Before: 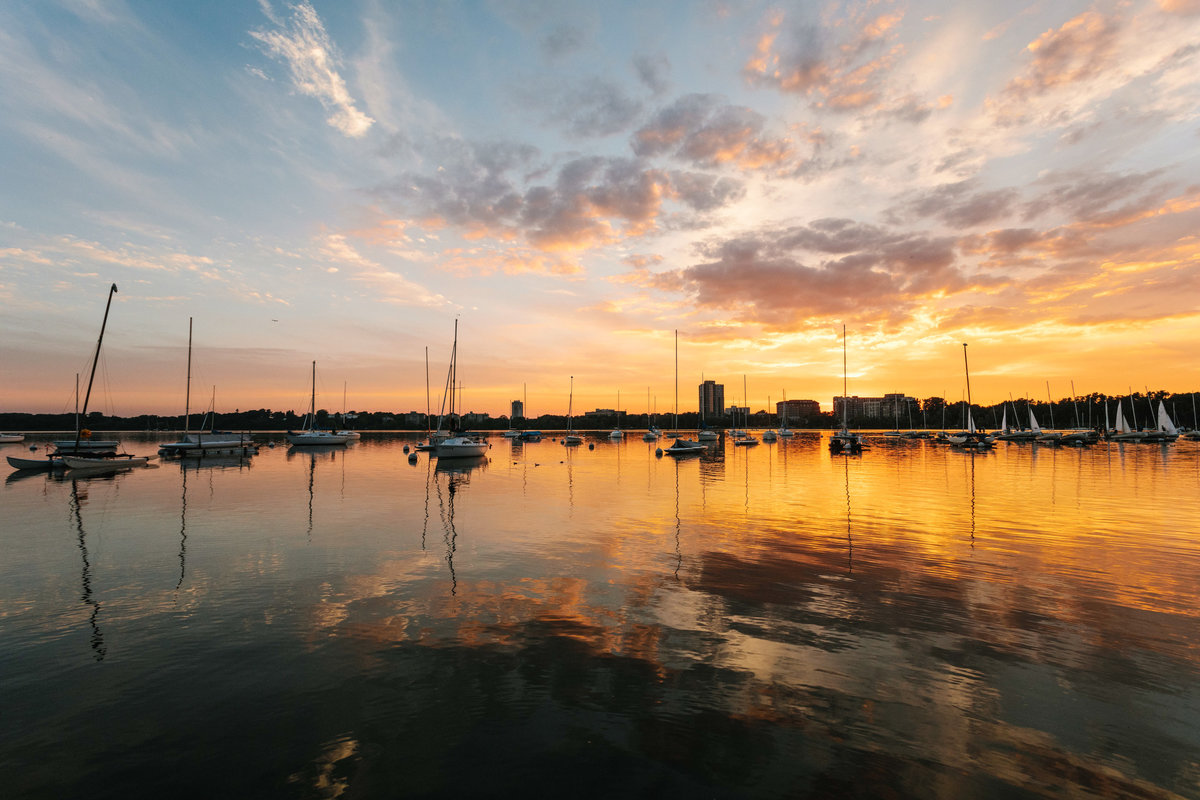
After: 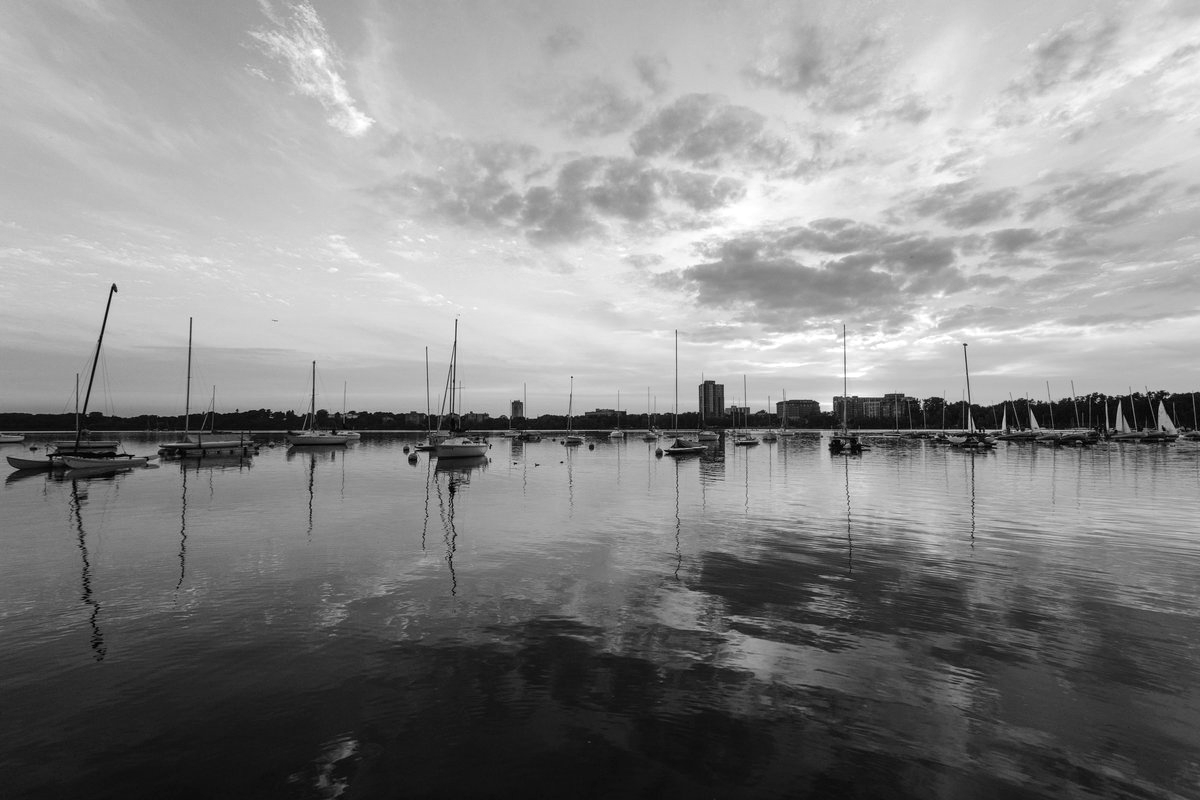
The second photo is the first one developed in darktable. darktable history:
exposure: exposure 0.201 EV, compensate highlight preservation false
color calibration: output gray [0.22, 0.42, 0.37, 0], illuminant custom, x 0.389, y 0.387, temperature 3832.03 K
